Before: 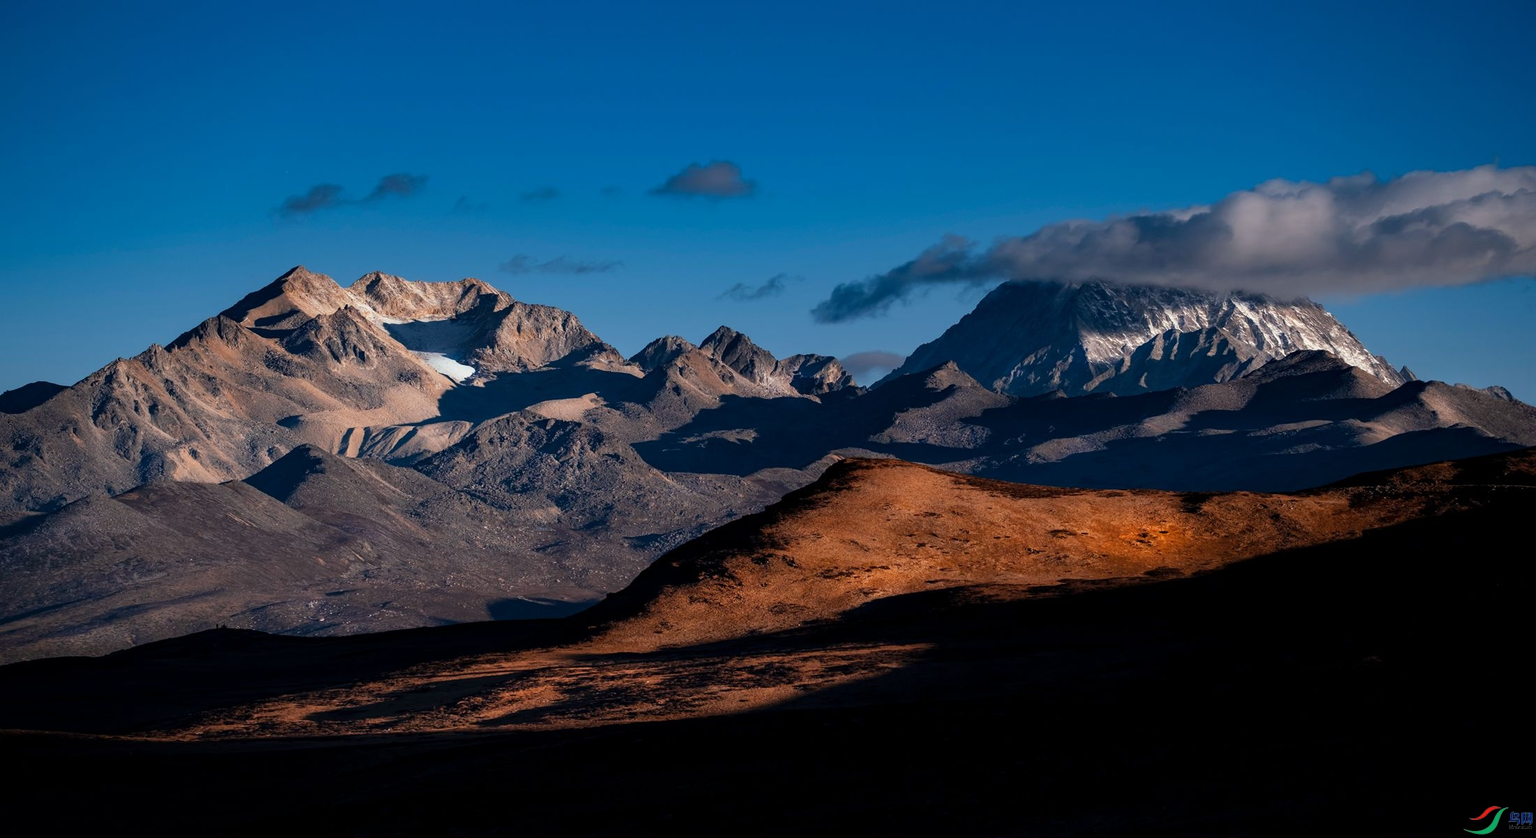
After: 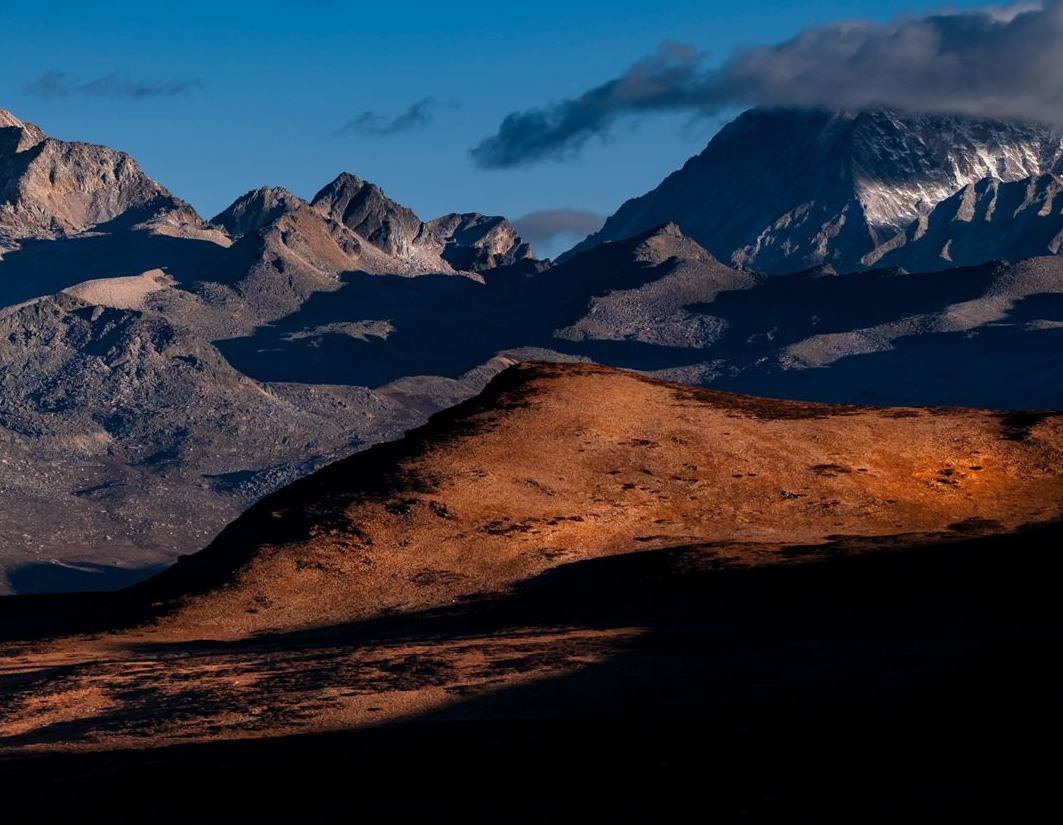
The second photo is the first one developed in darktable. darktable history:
crop: left 31.417%, top 24.518%, right 20.239%, bottom 6.496%
